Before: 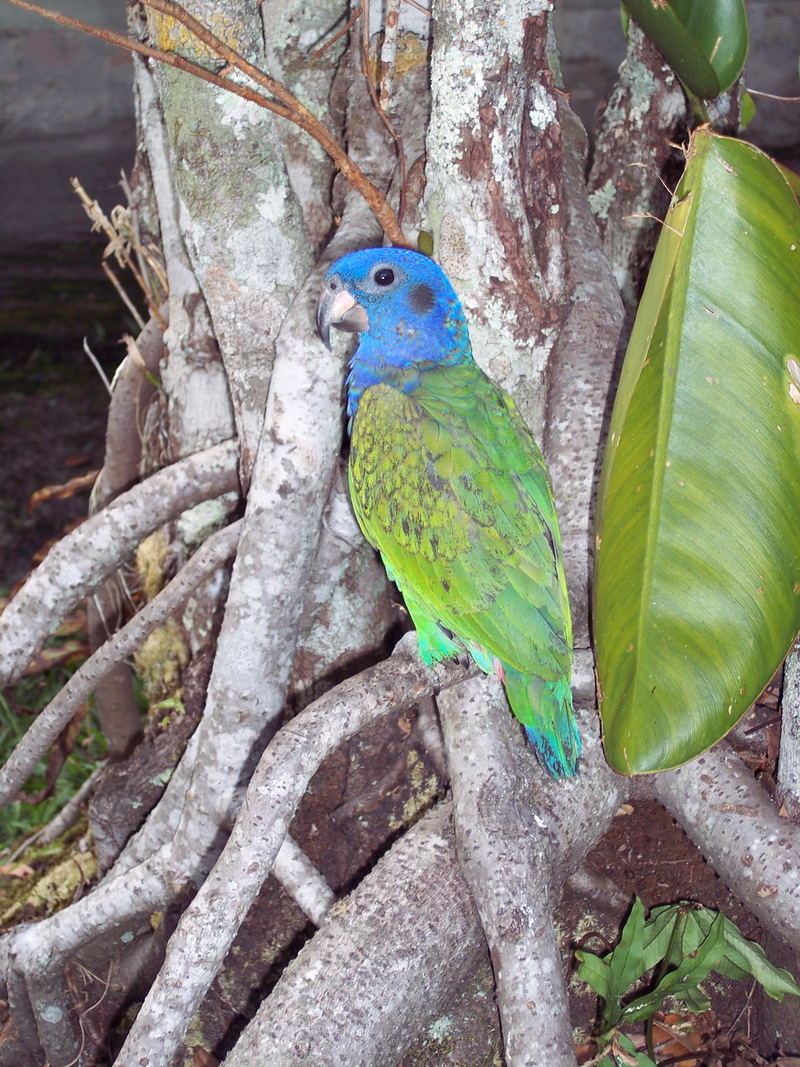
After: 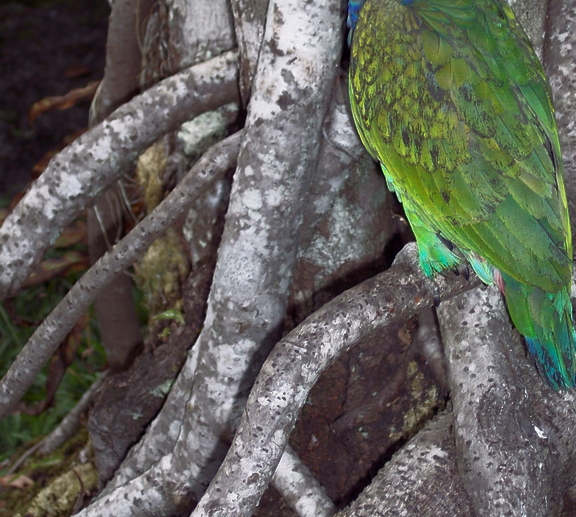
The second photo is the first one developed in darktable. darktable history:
exposure: black level correction 0.002, compensate highlight preservation false
crop: top 36.498%, right 27.964%, bottom 14.995%
shadows and highlights: shadows -20, white point adjustment -2, highlights -35
base curve: curves: ch0 [(0, 0) (0.564, 0.291) (0.802, 0.731) (1, 1)]
